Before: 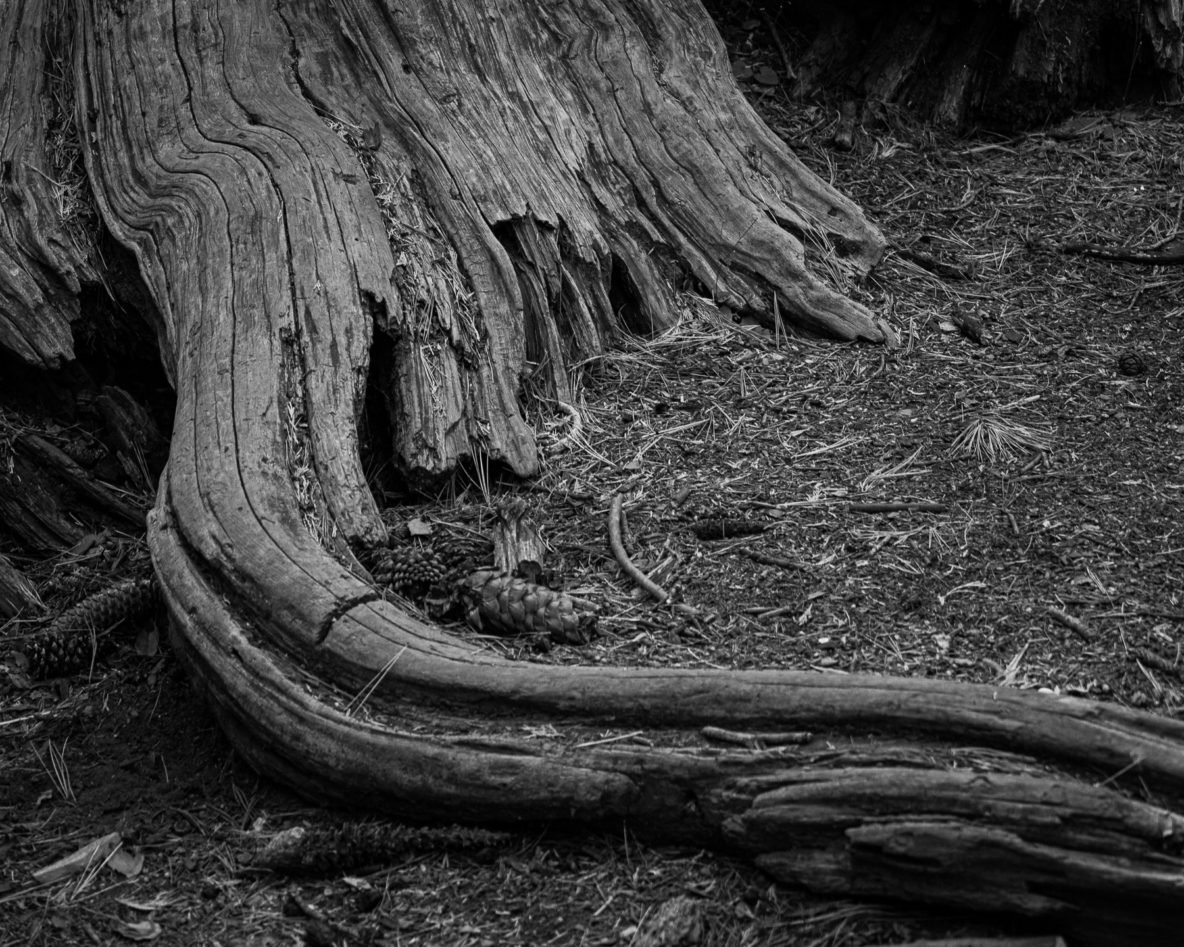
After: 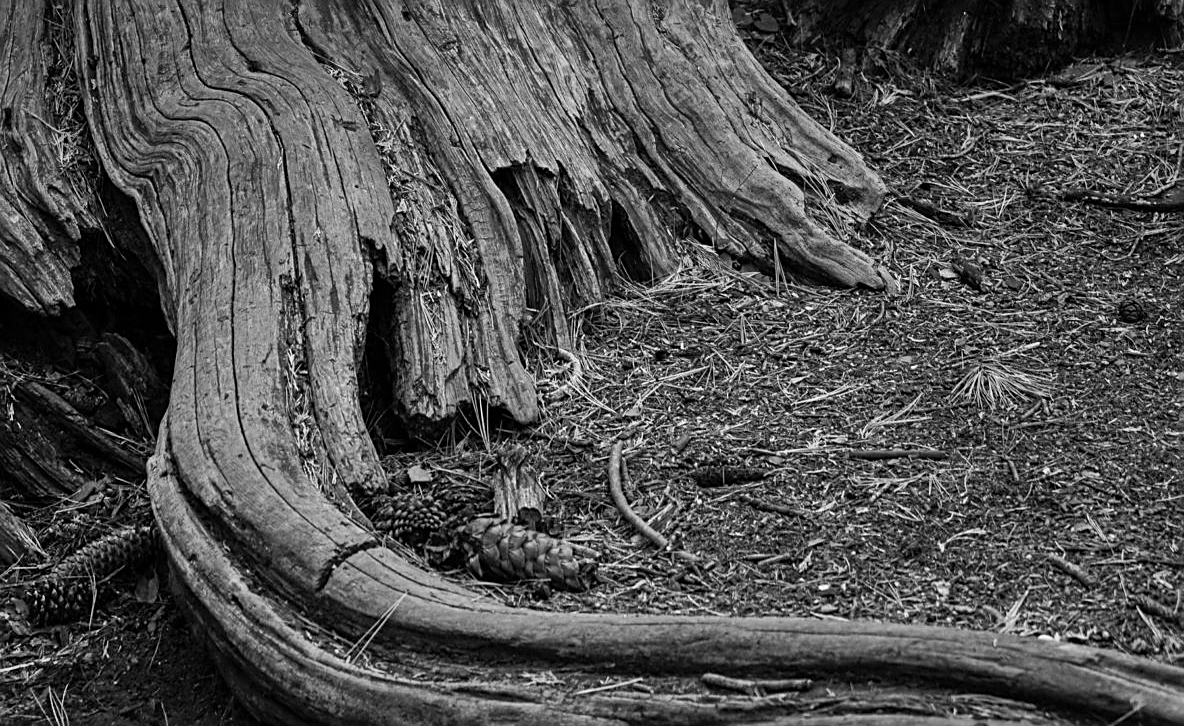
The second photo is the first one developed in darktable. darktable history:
sharpen: on, module defaults
shadows and highlights: low approximation 0.01, soften with gaussian
crop: top 5.667%, bottom 17.637%
